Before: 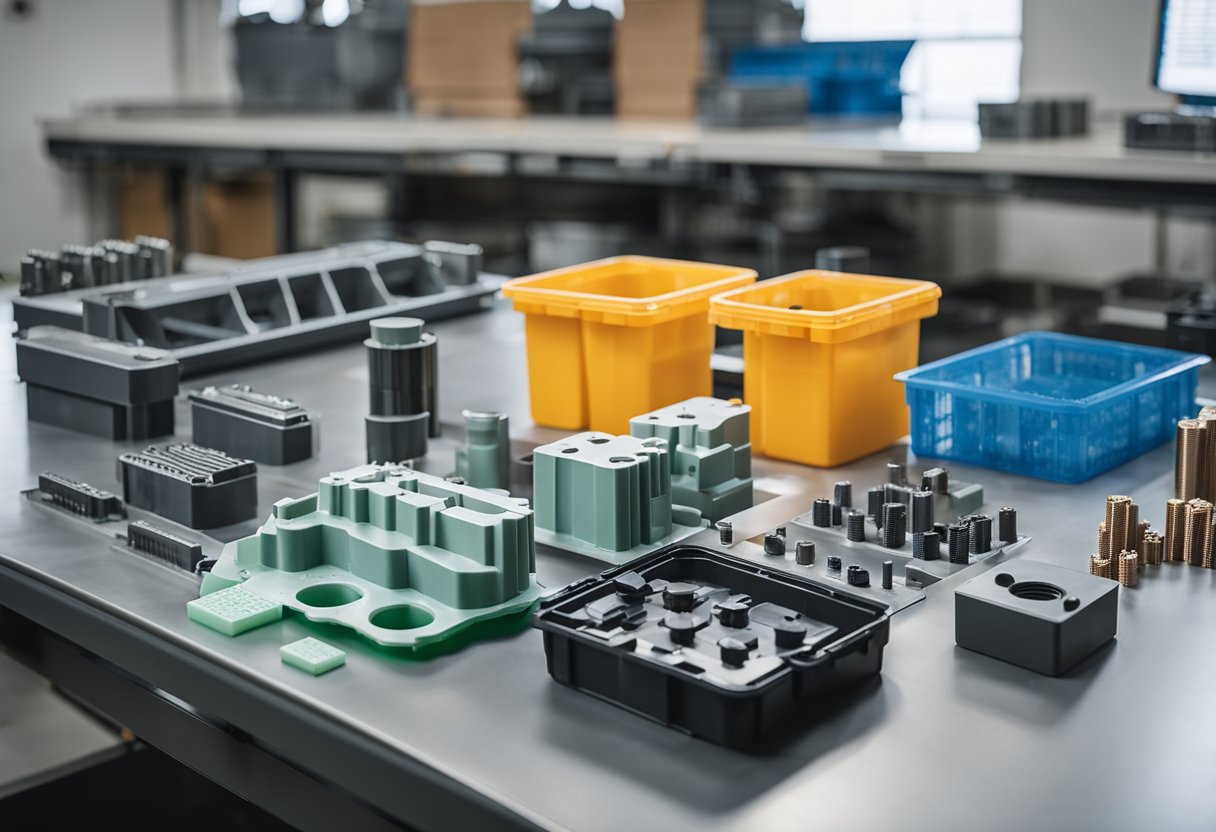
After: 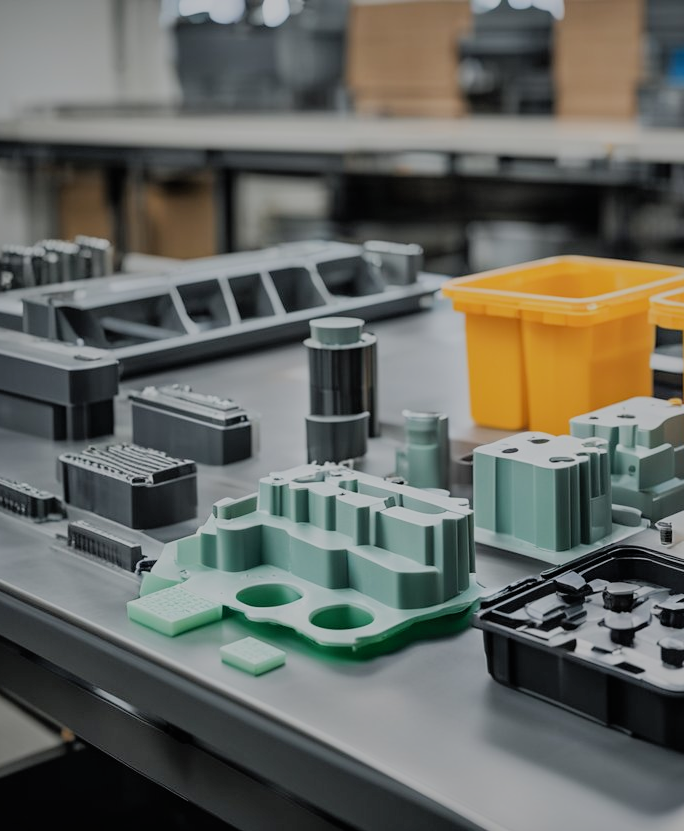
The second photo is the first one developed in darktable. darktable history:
filmic rgb: black relative exposure -6.93 EV, white relative exposure 5.62 EV, threshold 3.03 EV, hardness 2.85, enable highlight reconstruction true
shadows and highlights: on, module defaults
crop: left 4.995%, right 38.735%
